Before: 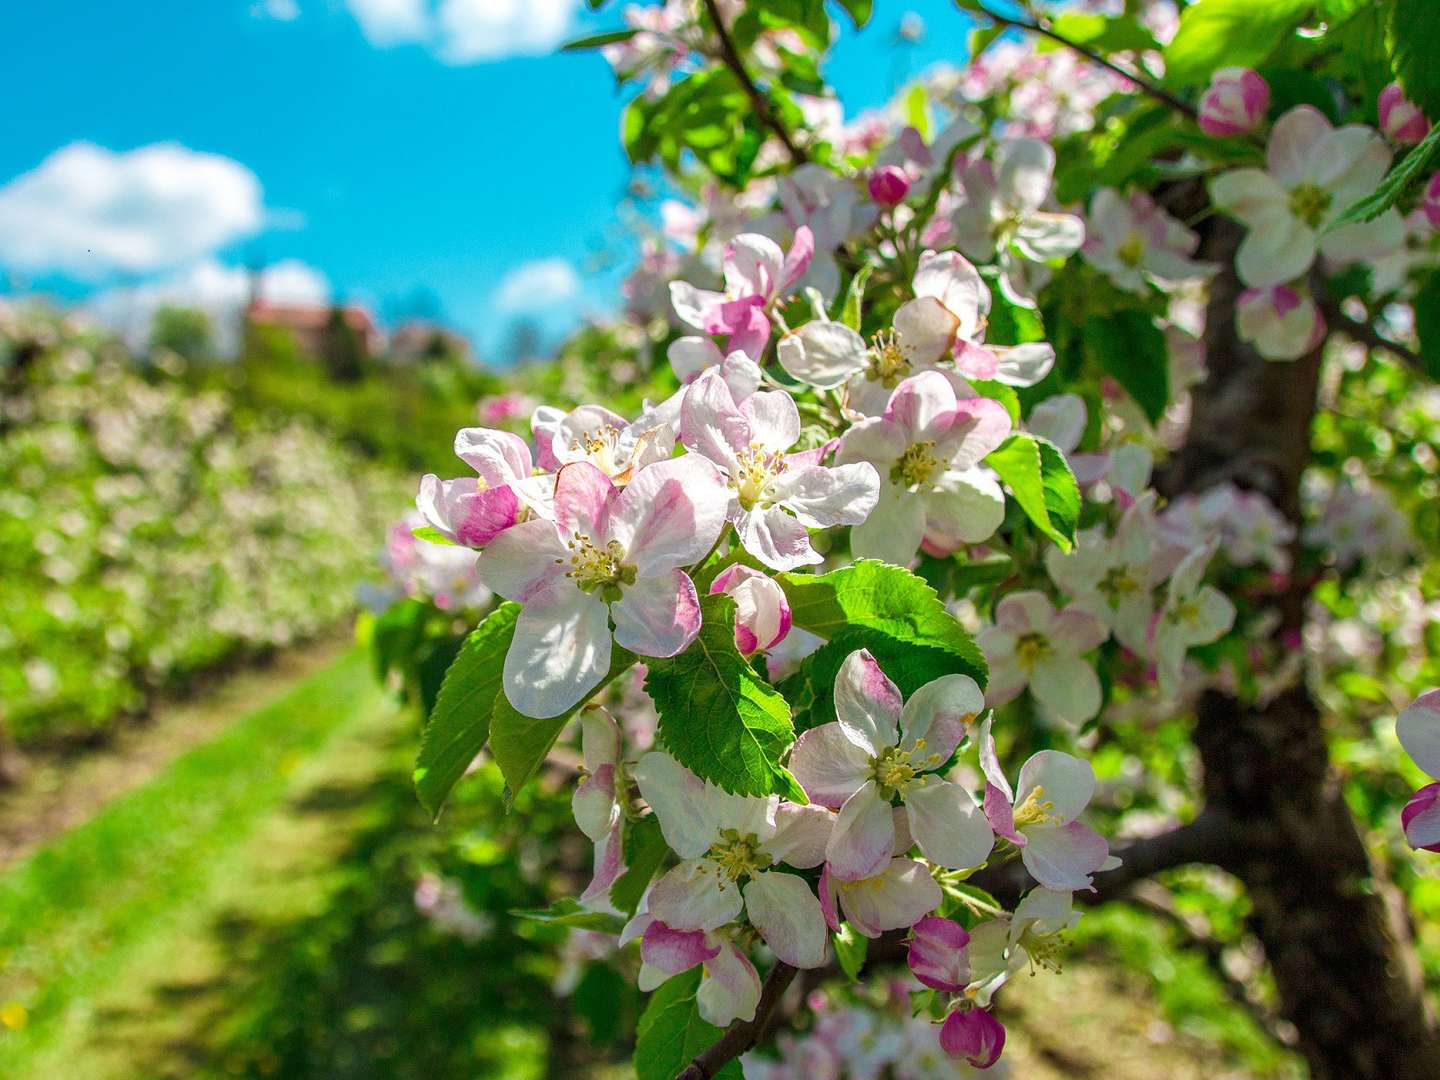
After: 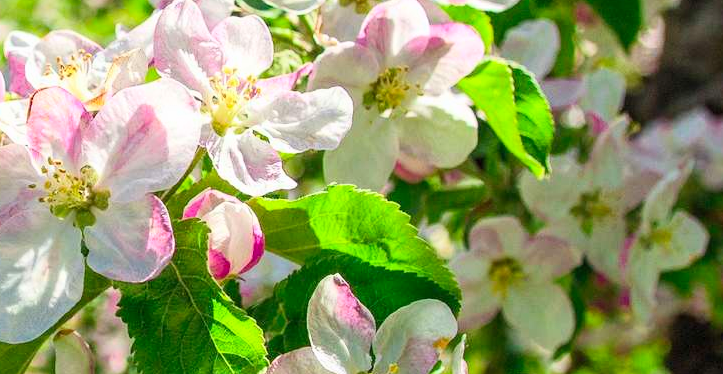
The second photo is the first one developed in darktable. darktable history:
contrast brightness saturation: contrast 0.2, brightness 0.16, saturation 0.22
crop: left 36.607%, top 34.735%, right 13.146%, bottom 30.611%
tone equalizer: -7 EV 0.18 EV, -6 EV 0.12 EV, -5 EV 0.08 EV, -4 EV 0.04 EV, -2 EV -0.02 EV, -1 EV -0.04 EV, +0 EV -0.06 EV, luminance estimator HSV value / RGB max
